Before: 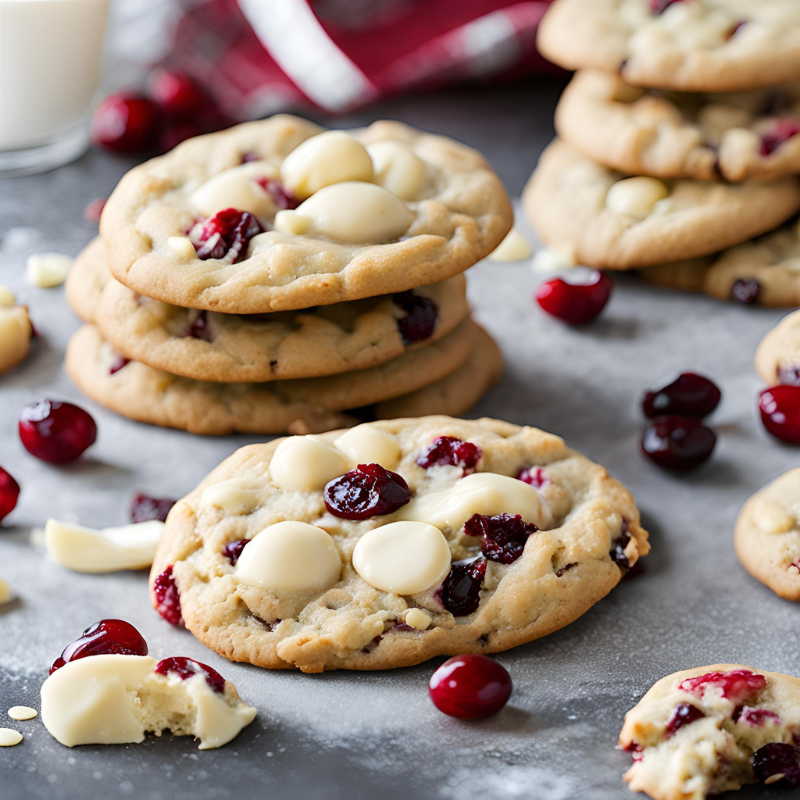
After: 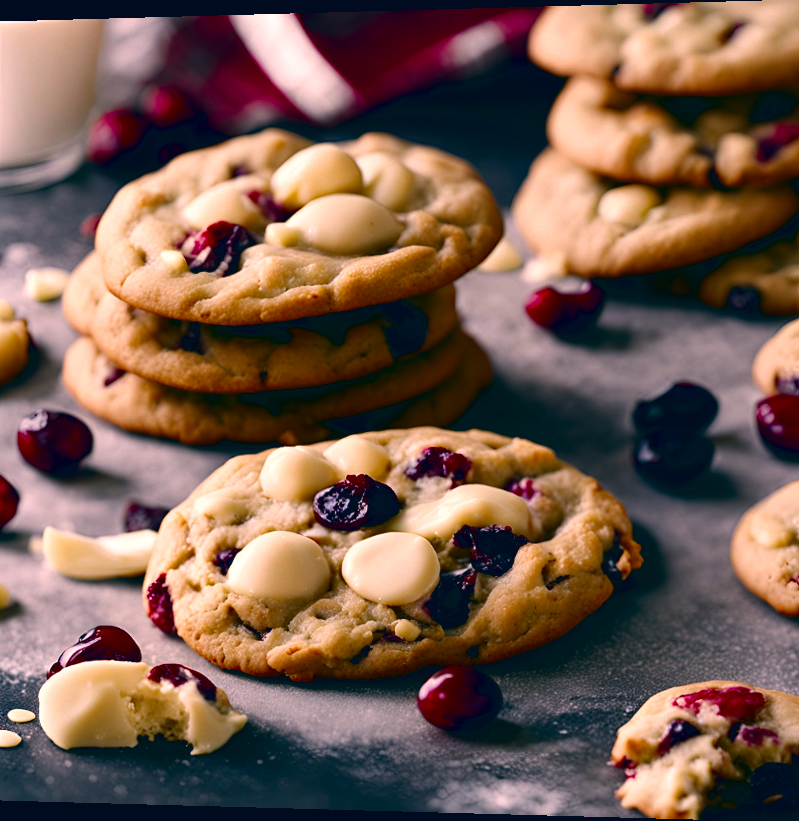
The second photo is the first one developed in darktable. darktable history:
contrast brightness saturation: contrast 0.09, brightness -0.59, saturation 0.17
rotate and perspective: lens shift (horizontal) -0.055, automatic cropping off
color balance rgb: shadows lift › chroma 2%, shadows lift › hue 217.2°, power › chroma 0.25%, power › hue 60°, highlights gain › chroma 1.5%, highlights gain › hue 309.6°, global offset › luminance -0.25%, perceptual saturation grading › global saturation 15%, global vibrance 15%
color balance: lift [1.006, 0.985, 1.002, 1.015], gamma [1, 0.953, 1.008, 1.047], gain [1.076, 1.13, 1.004, 0.87]
